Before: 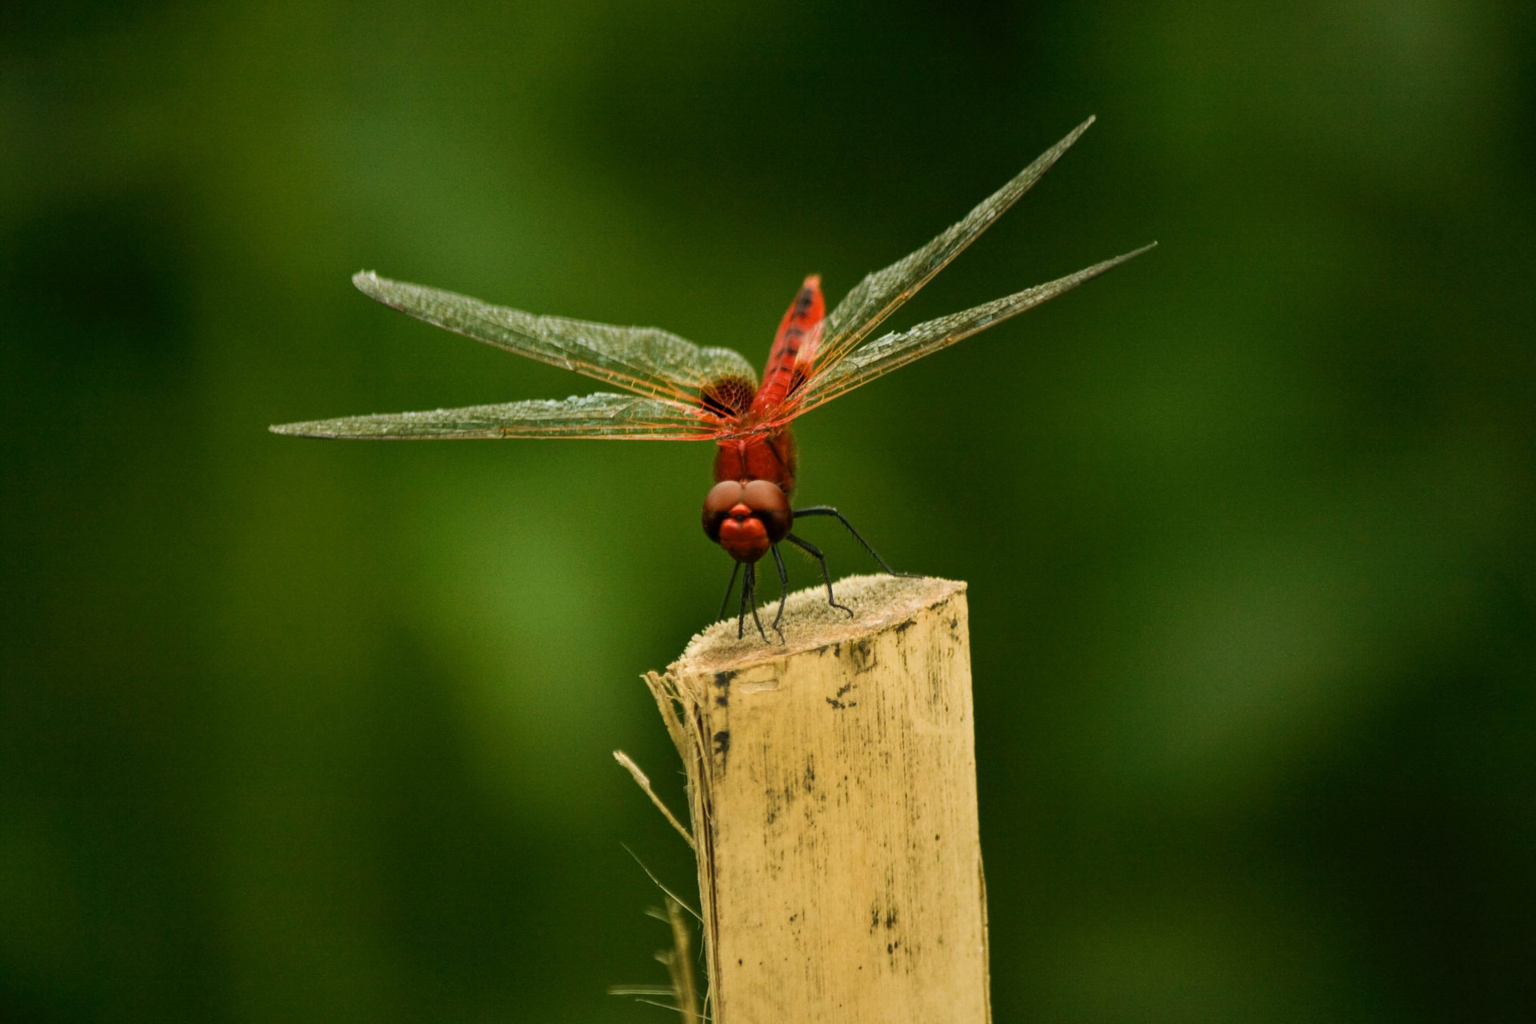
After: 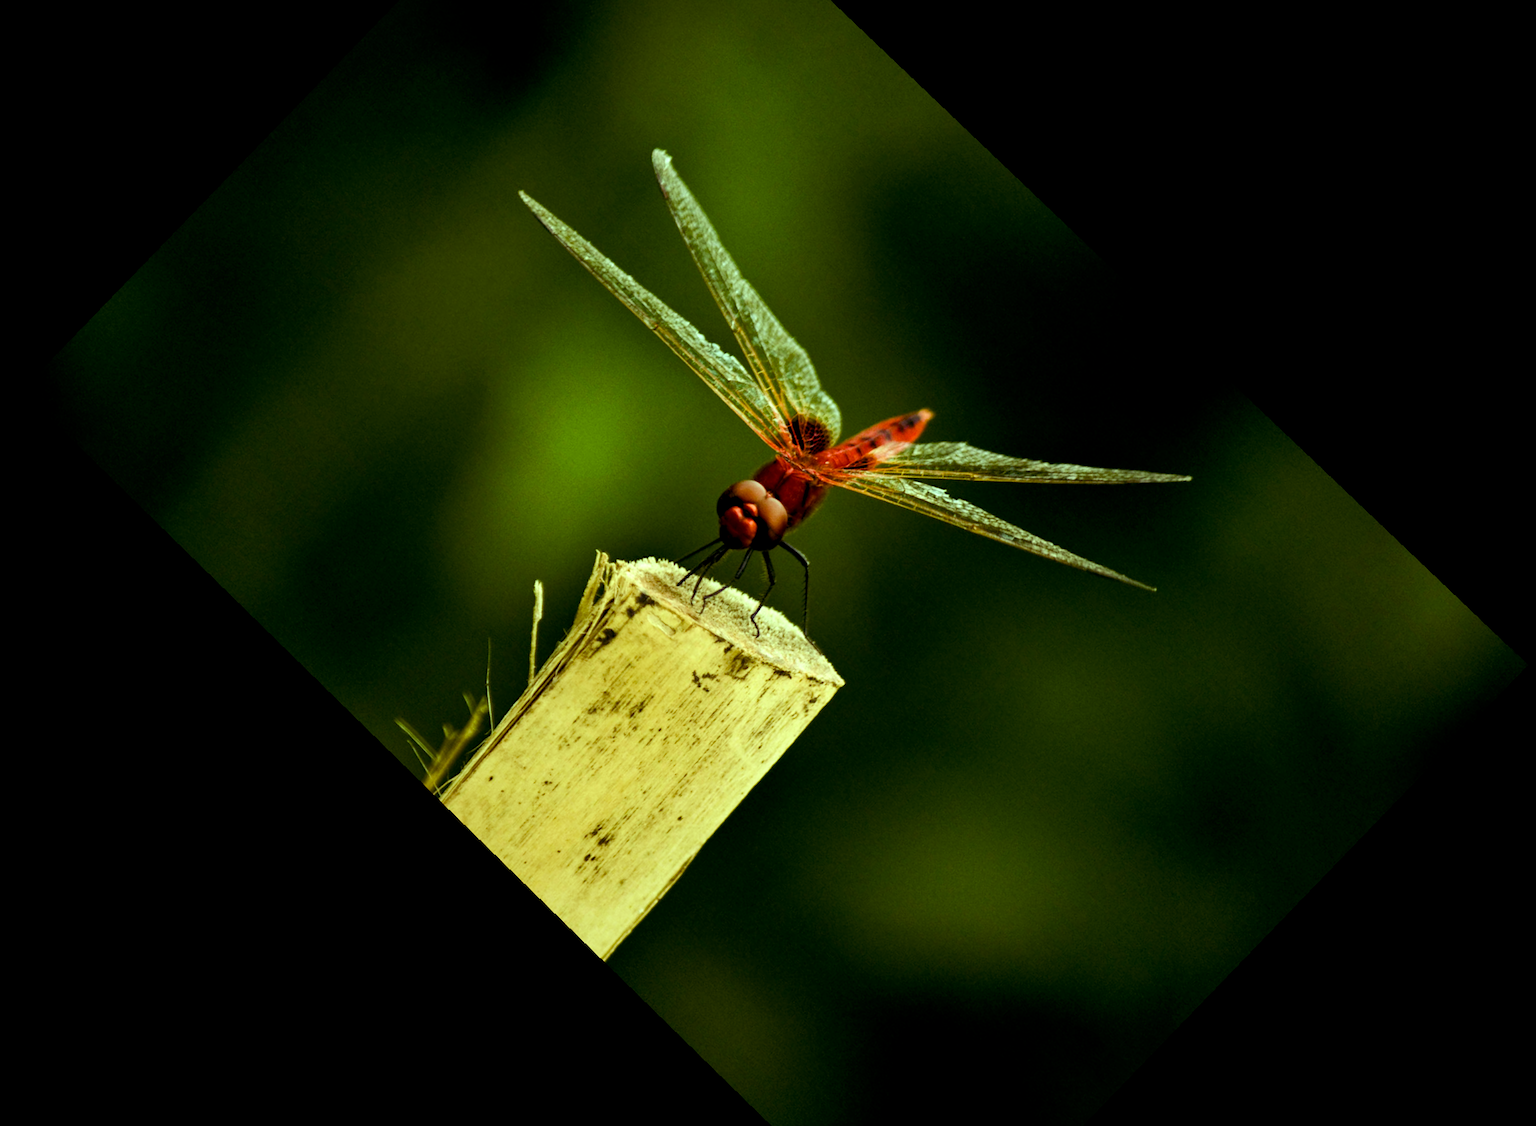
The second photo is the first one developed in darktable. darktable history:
tone equalizer: -8 EV -0.417 EV, -7 EV -0.389 EV, -6 EV -0.333 EV, -5 EV -0.222 EV, -3 EV 0.222 EV, -2 EV 0.333 EV, -1 EV 0.389 EV, +0 EV 0.417 EV, edges refinement/feathering 500, mask exposure compensation -1.57 EV, preserve details no
color balance: mode lift, gamma, gain (sRGB), lift [0.997, 0.979, 1.021, 1.011], gamma [1, 1.084, 0.916, 0.998], gain [1, 0.87, 1.13, 1.101], contrast 4.55%, contrast fulcrum 38.24%, output saturation 104.09%
crop and rotate: angle -46.26°, top 16.234%, right 0.912%, bottom 11.704%
rotate and perspective: rotation -2.22°, lens shift (horizontal) -0.022, automatic cropping off
color balance rgb: shadows lift › luminance -21.66%, shadows lift › chroma 8.98%, shadows lift › hue 283.37°, power › chroma 1.05%, power › hue 25.59°, highlights gain › luminance 6.08%, highlights gain › chroma 2.55%, highlights gain › hue 90°, global offset › luminance -0.87%, perceptual saturation grading › global saturation 25%, perceptual saturation grading › highlights -28.39%, perceptual saturation grading › shadows 33.98%
